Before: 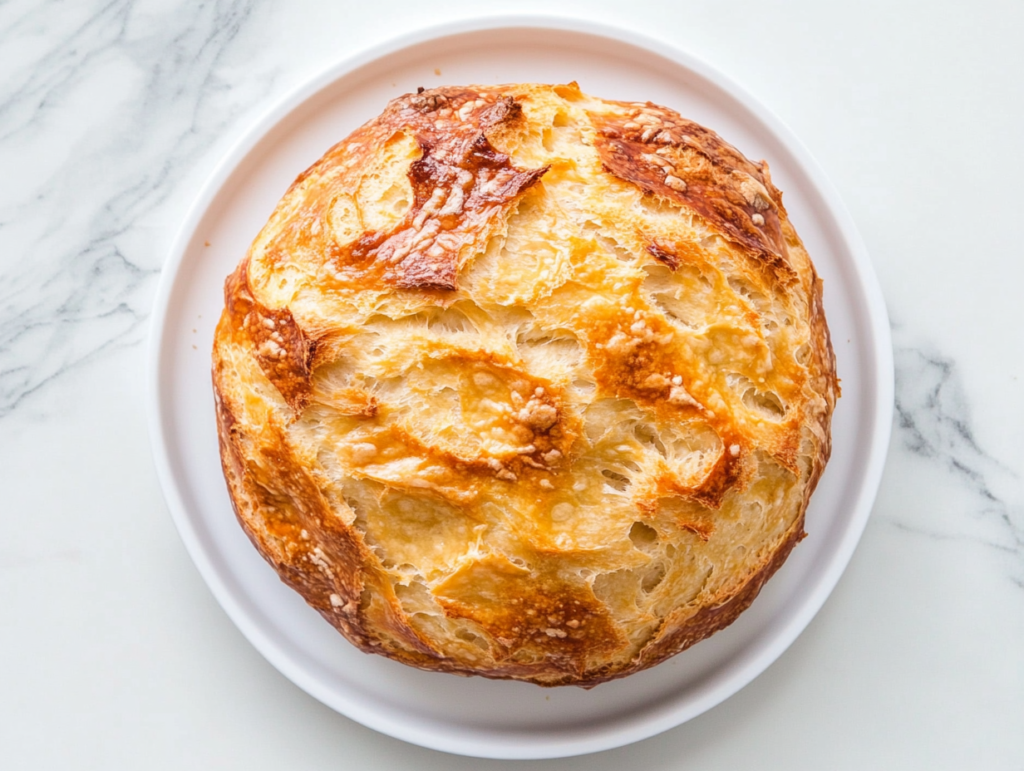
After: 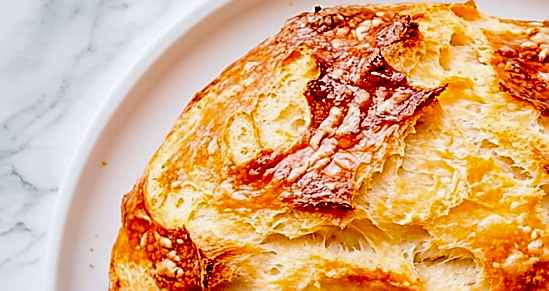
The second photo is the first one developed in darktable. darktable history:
exposure: black level correction 0.1, exposure -0.092 EV, compensate highlight preservation false
sharpen: radius 1.4, amount 1.25, threshold 0.7
crop: left 10.121%, top 10.631%, right 36.218%, bottom 51.526%
